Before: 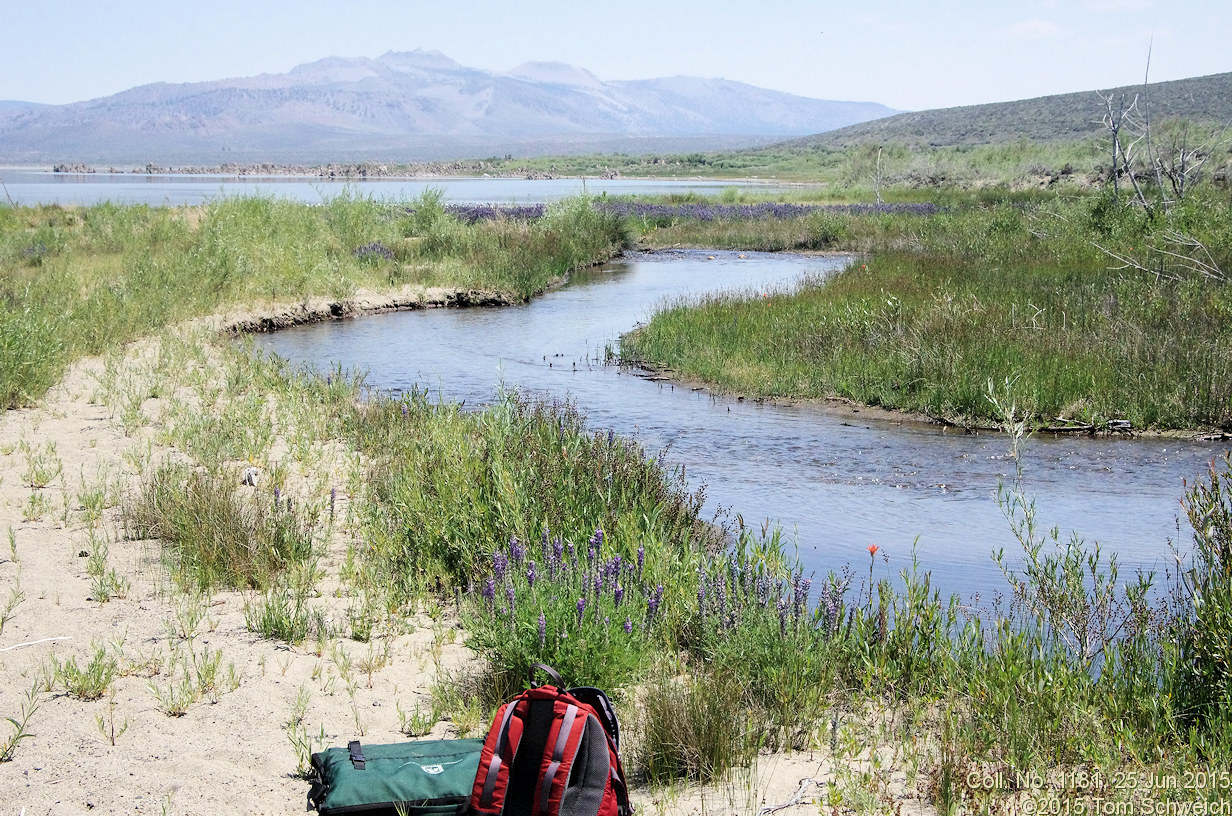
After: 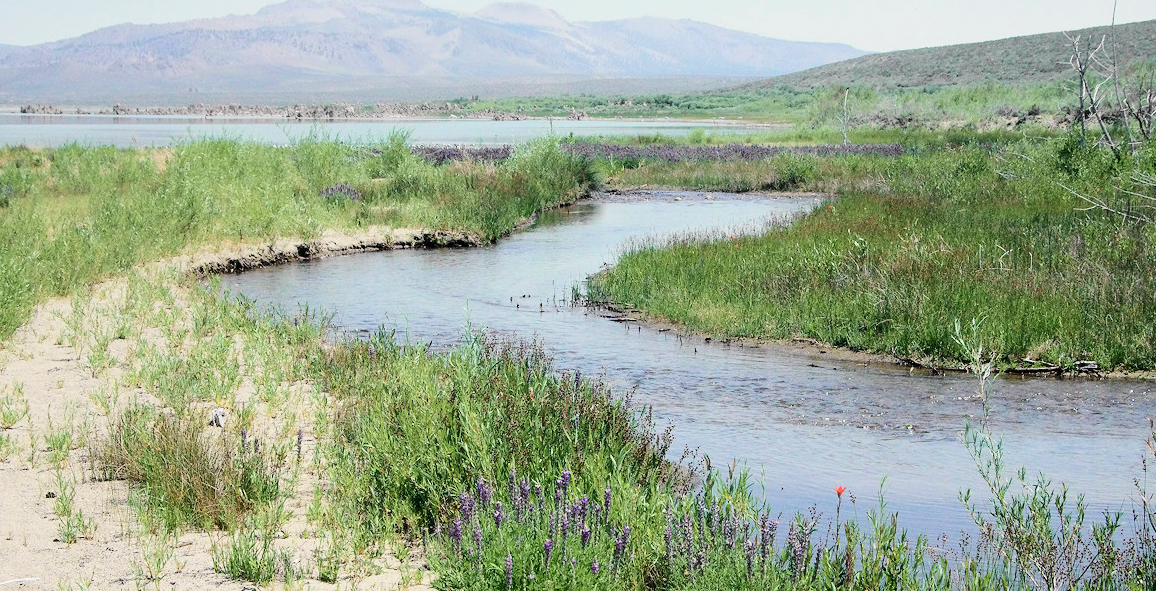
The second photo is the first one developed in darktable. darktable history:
crop: left 2.737%, top 7.287%, right 3.421%, bottom 20.179%
tone curve: curves: ch0 [(0, 0.008) (0.107, 0.091) (0.283, 0.287) (0.461, 0.498) (0.64, 0.679) (0.822, 0.841) (0.998, 0.978)]; ch1 [(0, 0) (0.316, 0.349) (0.466, 0.442) (0.502, 0.5) (0.527, 0.519) (0.561, 0.553) (0.608, 0.629) (0.669, 0.704) (0.859, 0.899) (1, 1)]; ch2 [(0, 0) (0.33, 0.301) (0.421, 0.443) (0.473, 0.498) (0.502, 0.504) (0.522, 0.525) (0.592, 0.61) (0.705, 0.7) (1, 1)], color space Lab, independent channels, preserve colors none
